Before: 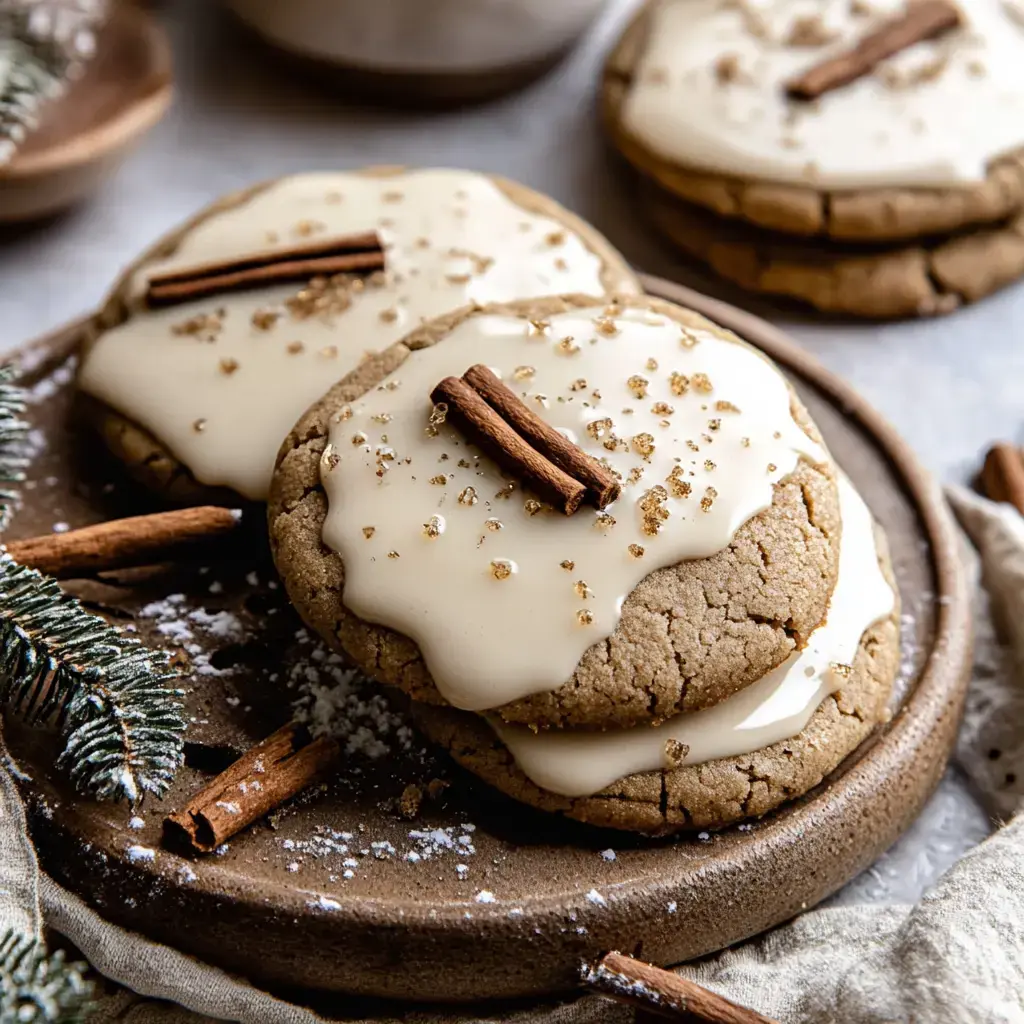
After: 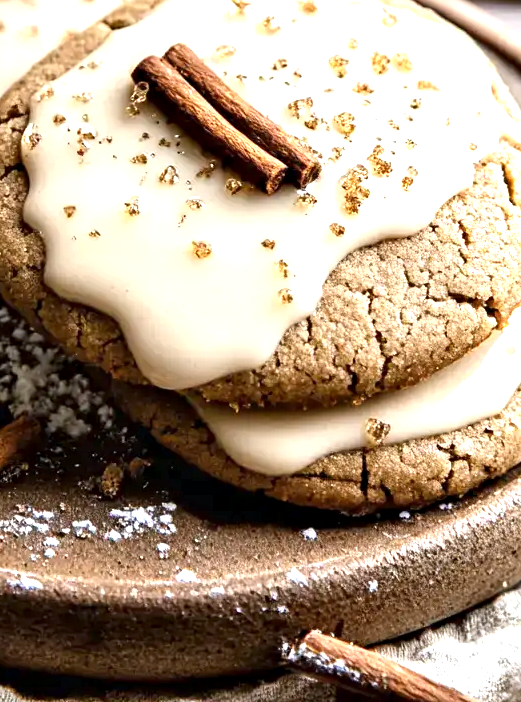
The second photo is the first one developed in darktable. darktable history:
contrast equalizer: octaves 7, y [[0.6 ×6], [0.55 ×6], [0 ×6], [0 ×6], [0 ×6]], mix 0.308
crop and rotate: left 29.251%, top 31.408%, right 19.866%
exposure: exposure 1.094 EV, compensate highlight preservation false
